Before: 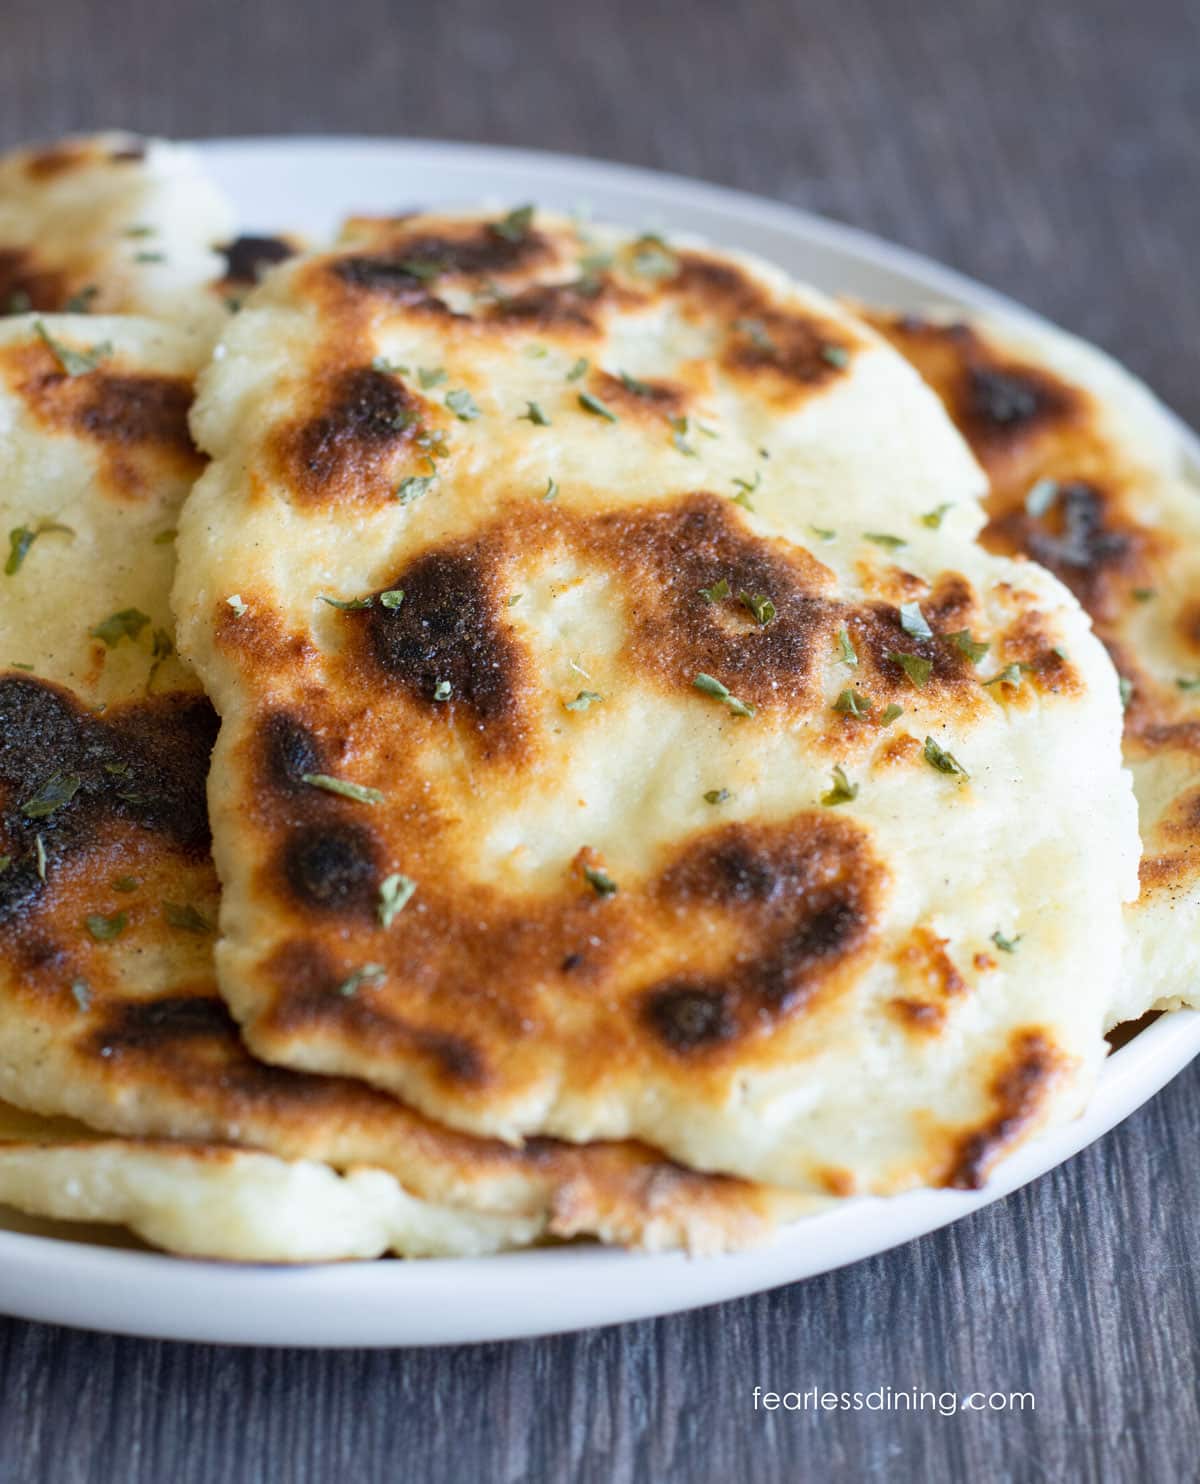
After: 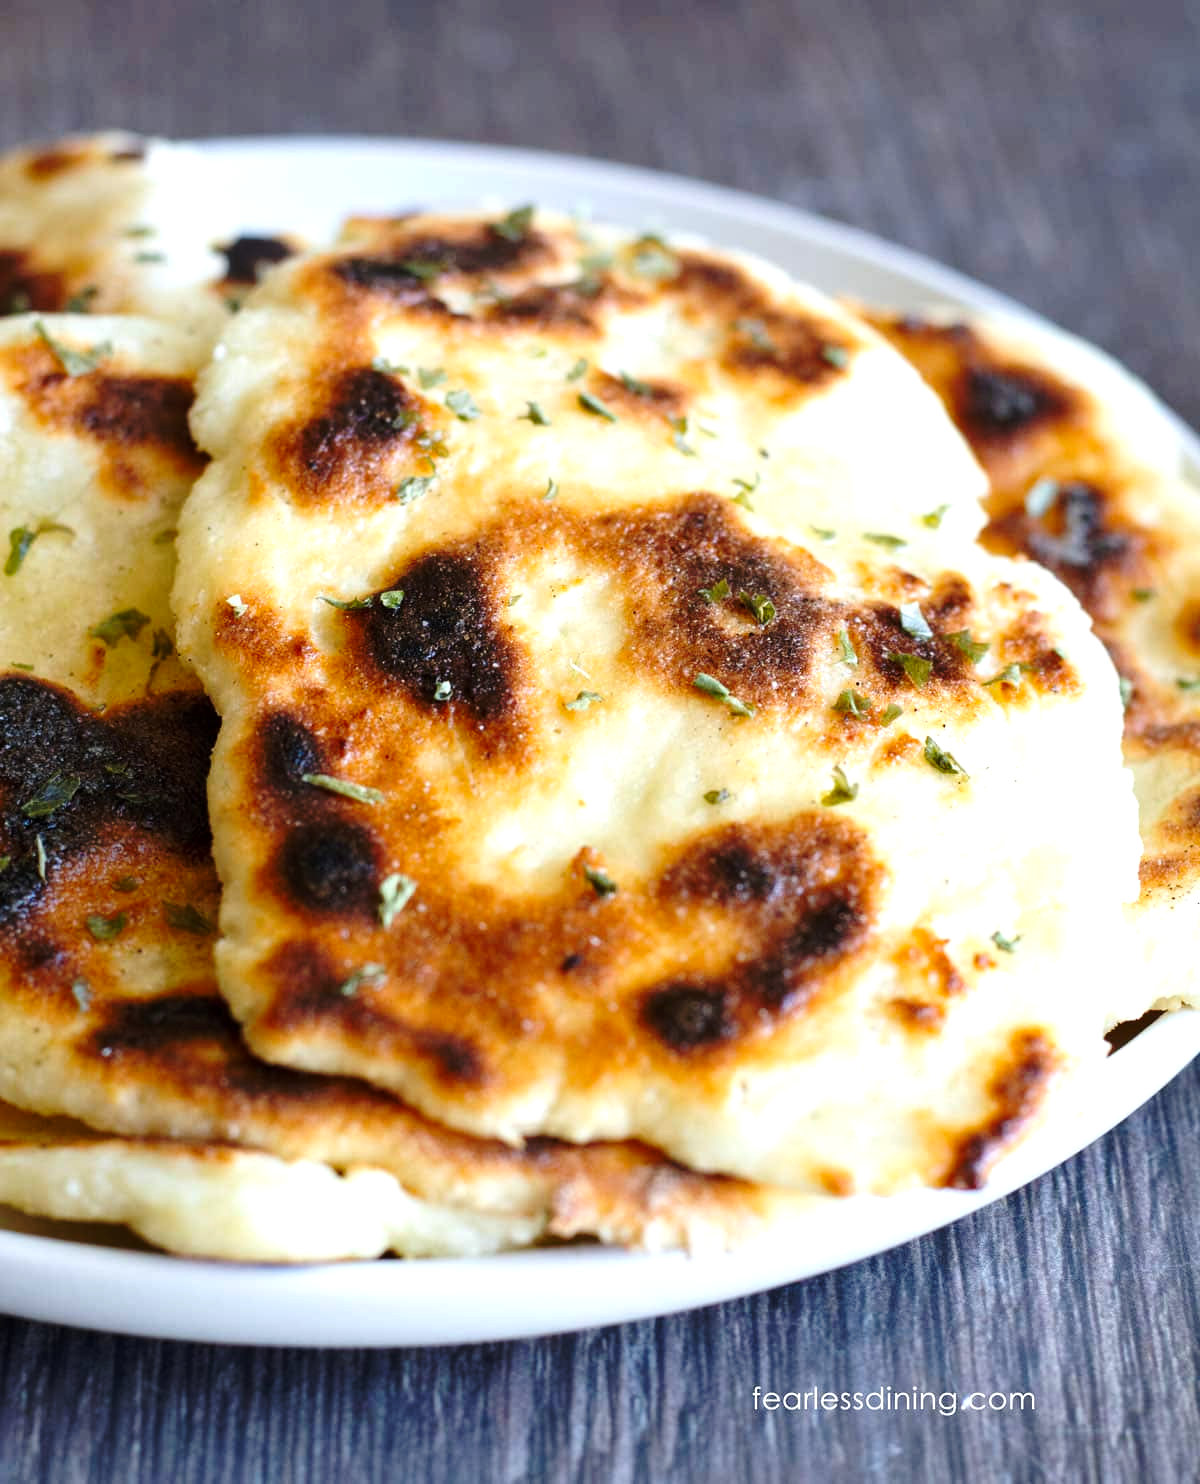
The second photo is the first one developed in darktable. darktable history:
base curve: curves: ch0 [(0, 0) (0.073, 0.04) (0.157, 0.139) (0.492, 0.492) (0.758, 0.758) (1, 1)], preserve colors none
exposure: black level correction 0.001, exposure 0.499 EV, compensate highlight preservation false
